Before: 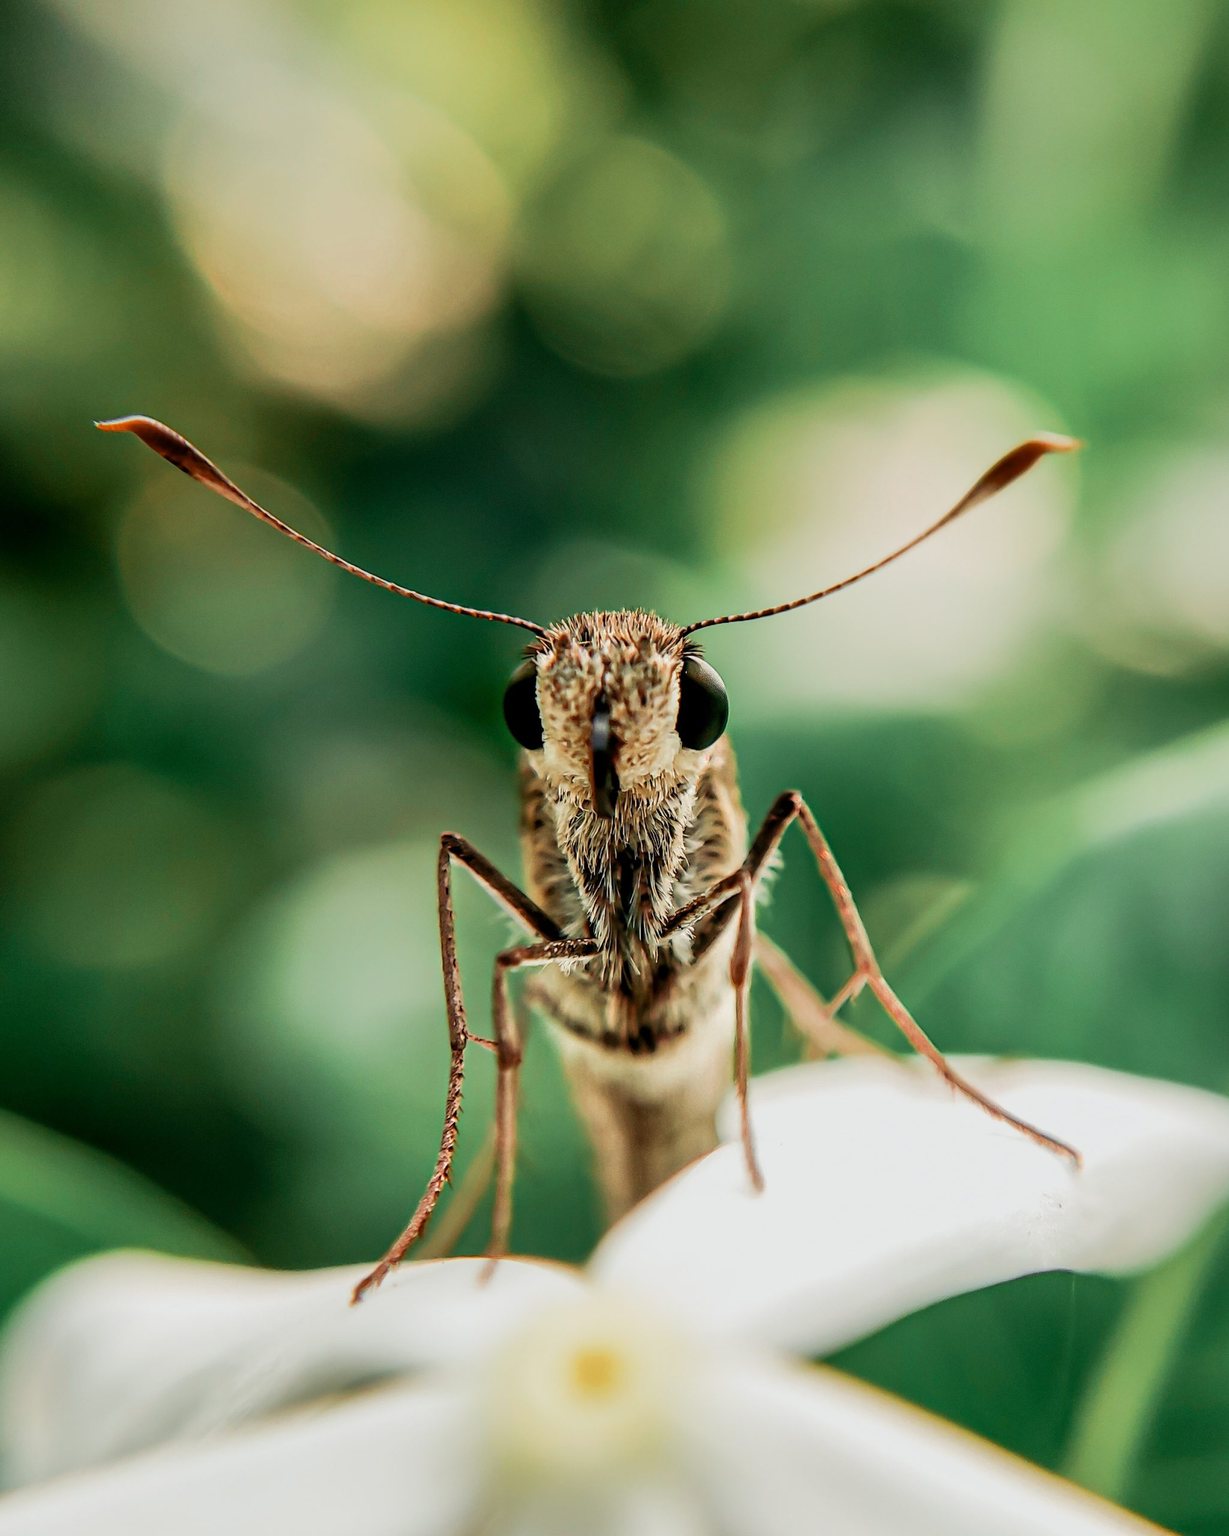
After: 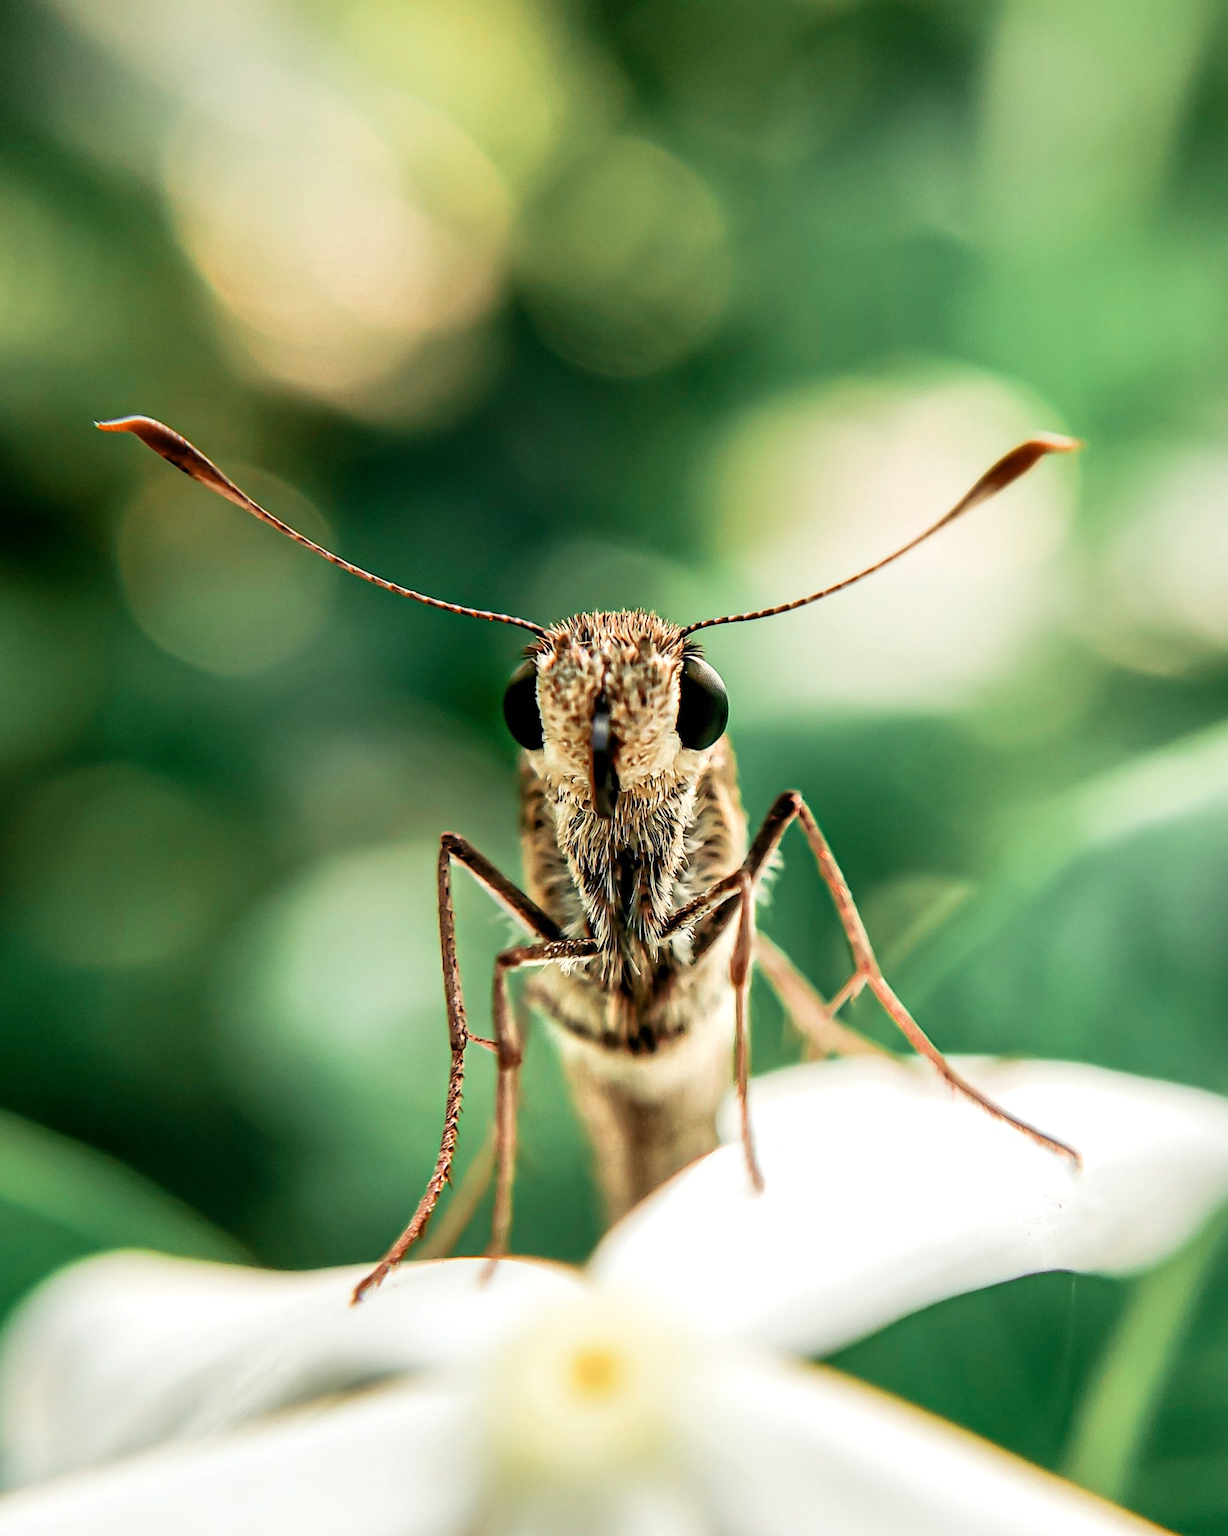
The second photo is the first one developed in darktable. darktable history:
tone equalizer: -8 EV -0.441 EV, -7 EV -0.388 EV, -6 EV -0.34 EV, -5 EV -0.216 EV, -3 EV 0.208 EV, -2 EV 0.339 EV, -1 EV 0.38 EV, +0 EV 0.406 EV, smoothing diameter 24.9%, edges refinement/feathering 12.45, preserve details guided filter
